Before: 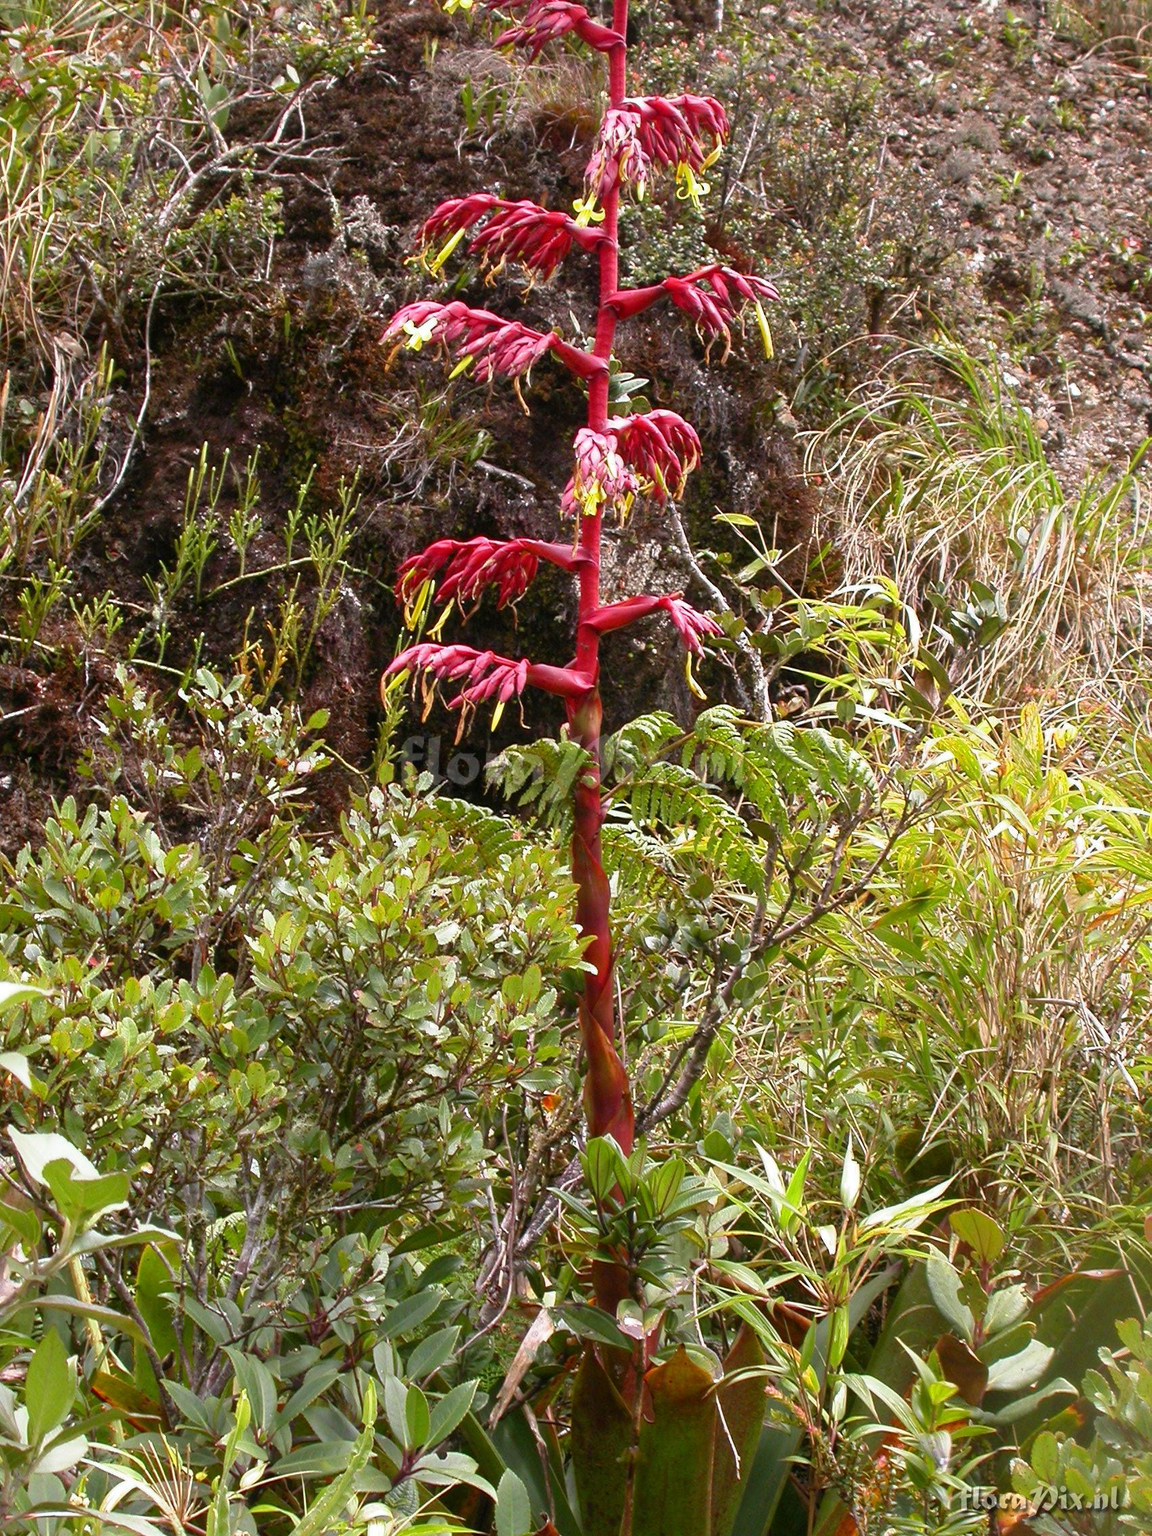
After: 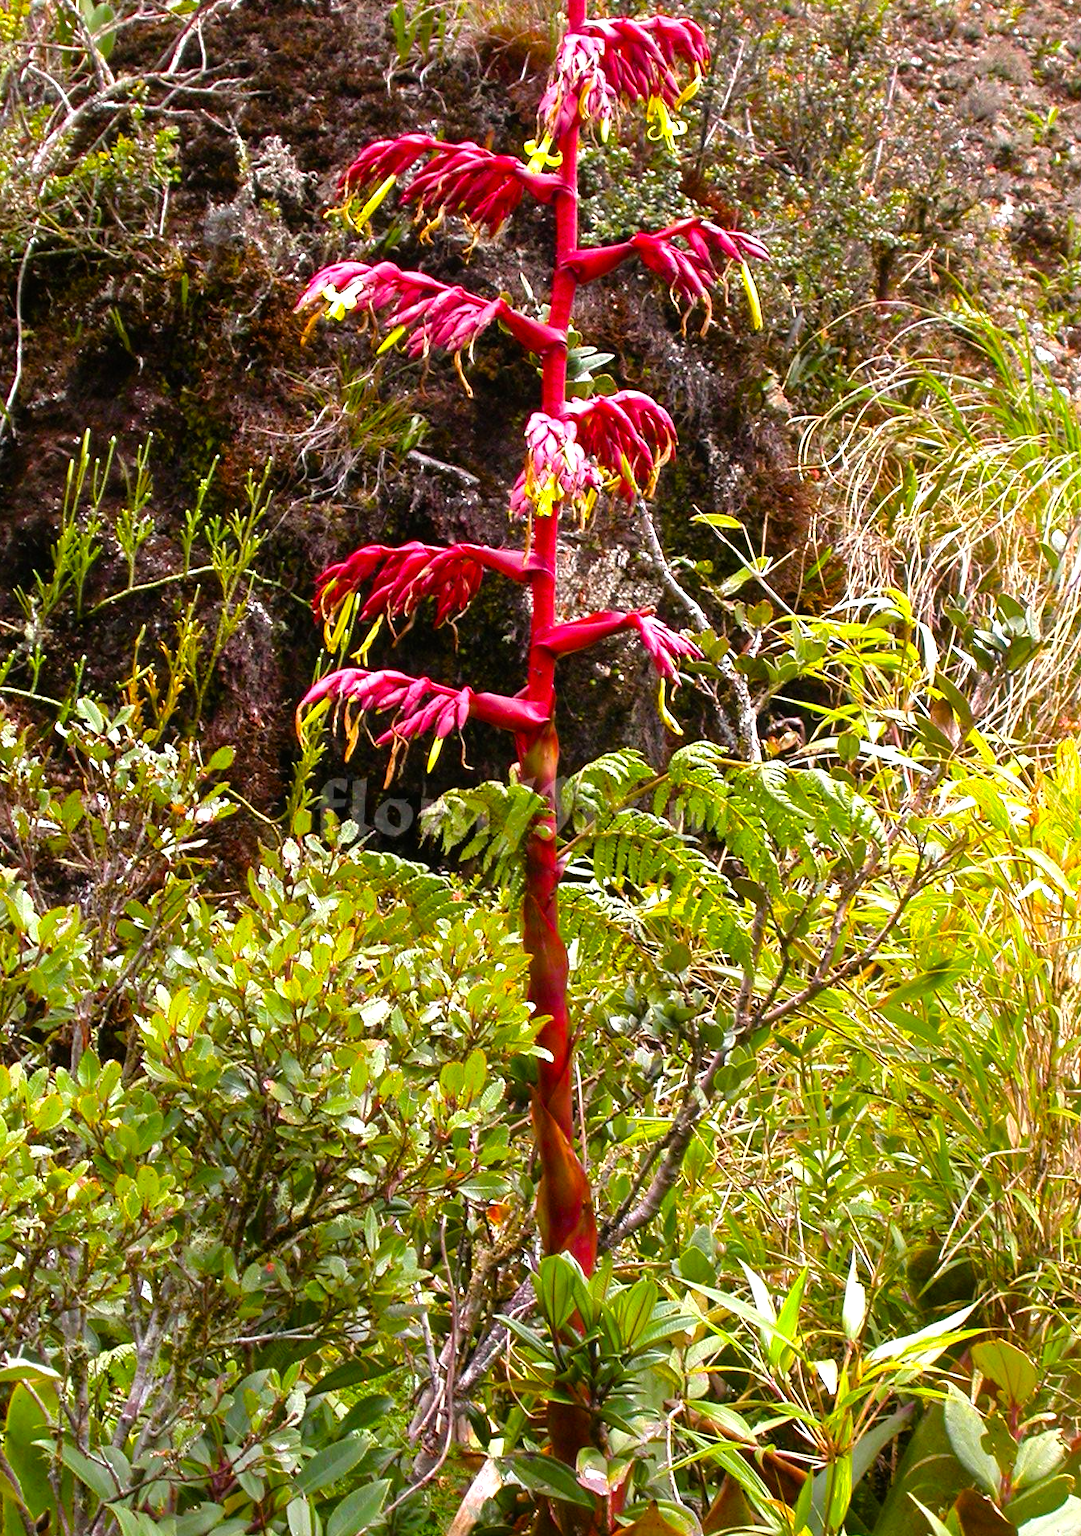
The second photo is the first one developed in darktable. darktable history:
crop: left 11.446%, top 5.296%, right 9.562%, bottom 10.52%
color balance rgb: power › luminance -9.035%, linear chroma grading › global chroma 9.067%, perceptual saturation grading › global saturation 31.328%, contrast -9.942%
tone equalizer: -8 EV -0.739 EV, -7 EV -0.712 EV, -6 EV -0.612 EV, -5 EV -0.364 EV, -3 EV 0.381 EV, -2 EV 0.6 EV, -1 EV 0.681 EV, +0 EV 0.758 EV
